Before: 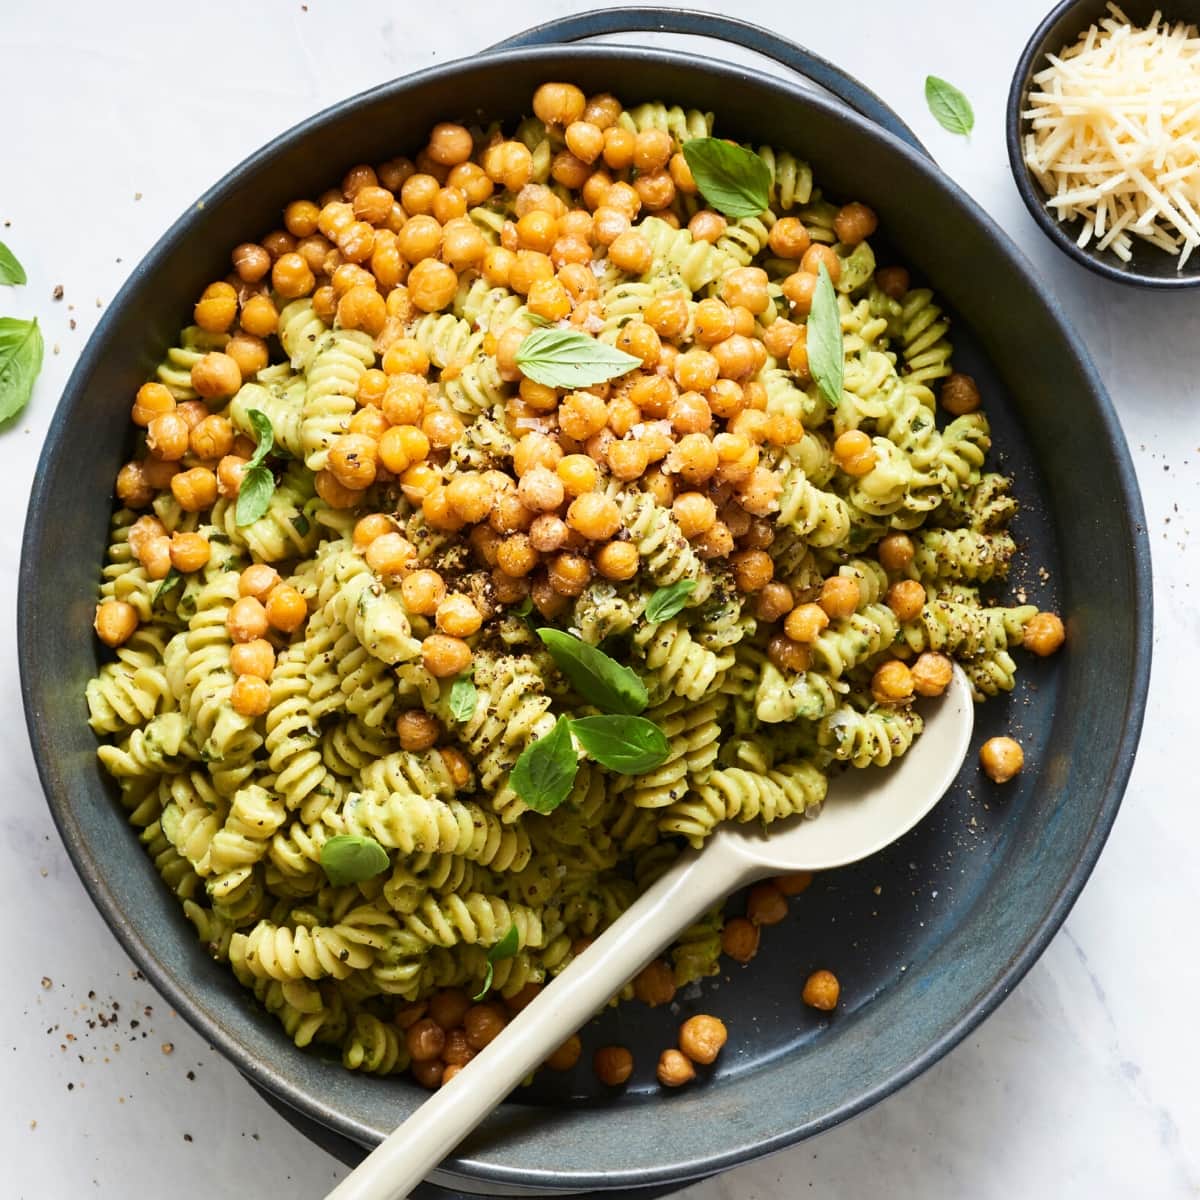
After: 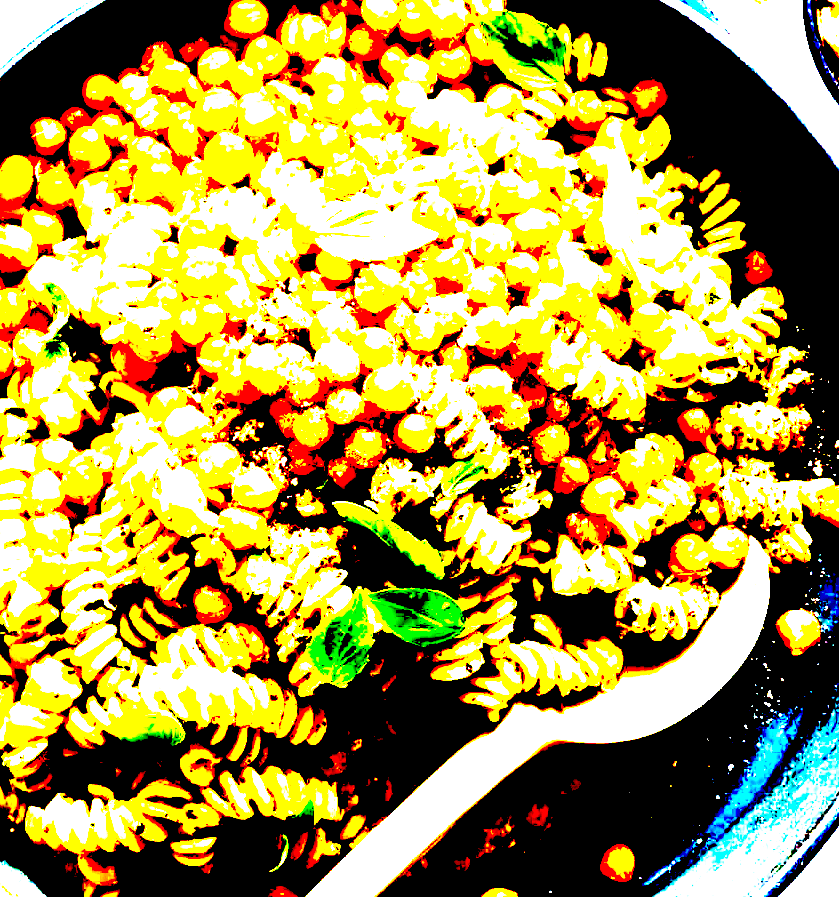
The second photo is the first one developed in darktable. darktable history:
exposure: black level correction 0.1, exposure 3 EV, compensate highlight preservation false
crop and rotate: left 17.046%, top 10.659%, right 12.989%, bottom 14.553%
